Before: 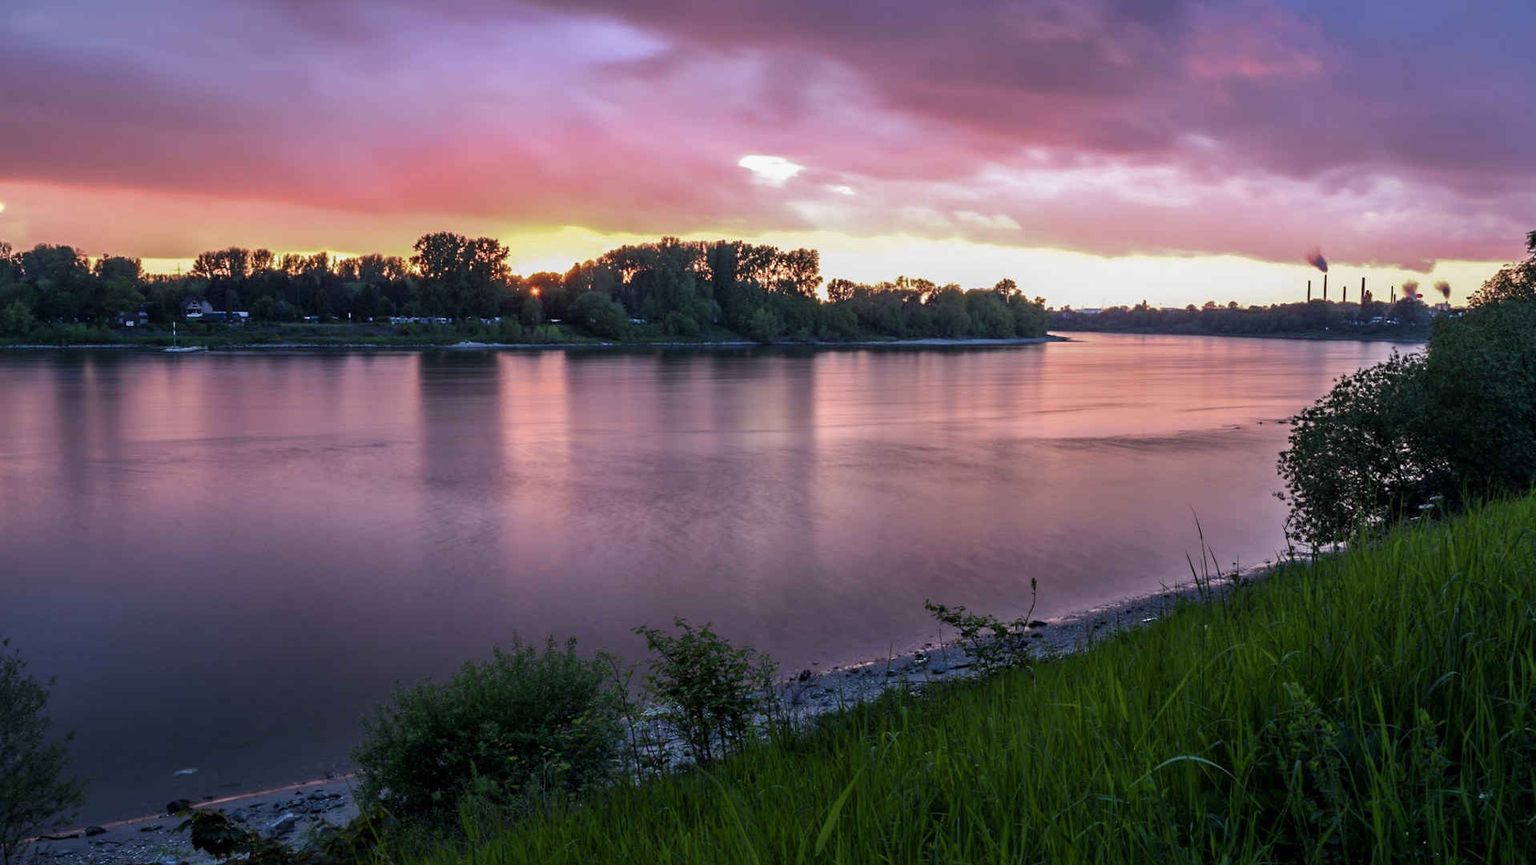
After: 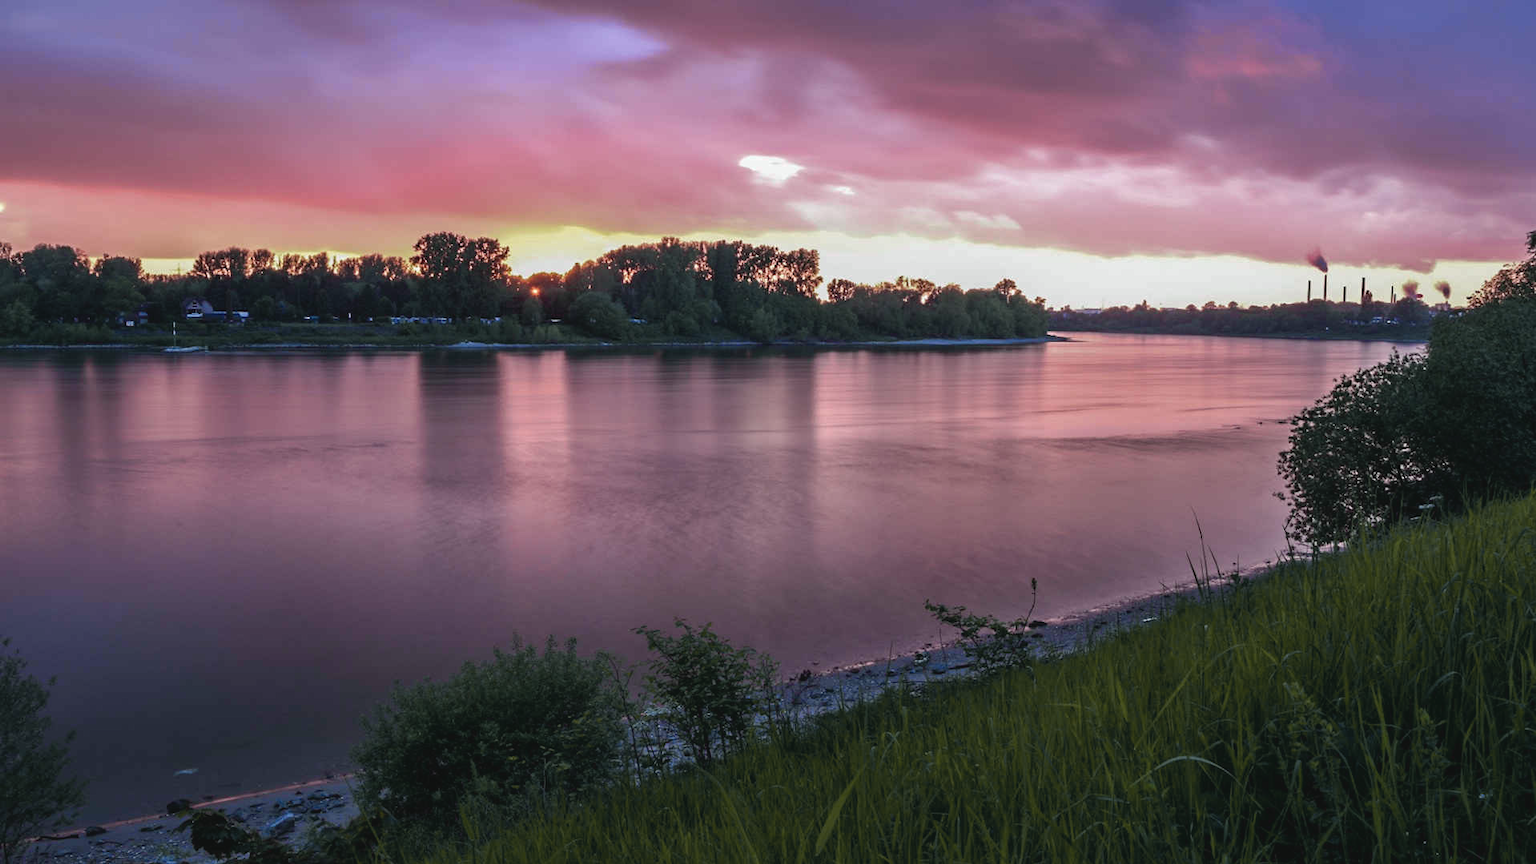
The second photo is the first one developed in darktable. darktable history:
tone curve: curves: ch0 [(0, 0.046) (0.04, 0.074) (0.883, 0.858) (1, 1)]; ch1 [(0, 0) (0.146, 0.159) (0.338, 0.365) (0.417, 0.455) (0.489, 0.486) (0.504, 0.502) (0.529, 0.537) (0.563, 0.567) (1, 1)]; ch2 [(0, 0) (0.307, 0.298) (0.388, 0.375) (0.443, 0.456) (0.485, 0.492) (0.544, 0.525) (1, 1)], color space Lab, independent channels, preserve colors none
